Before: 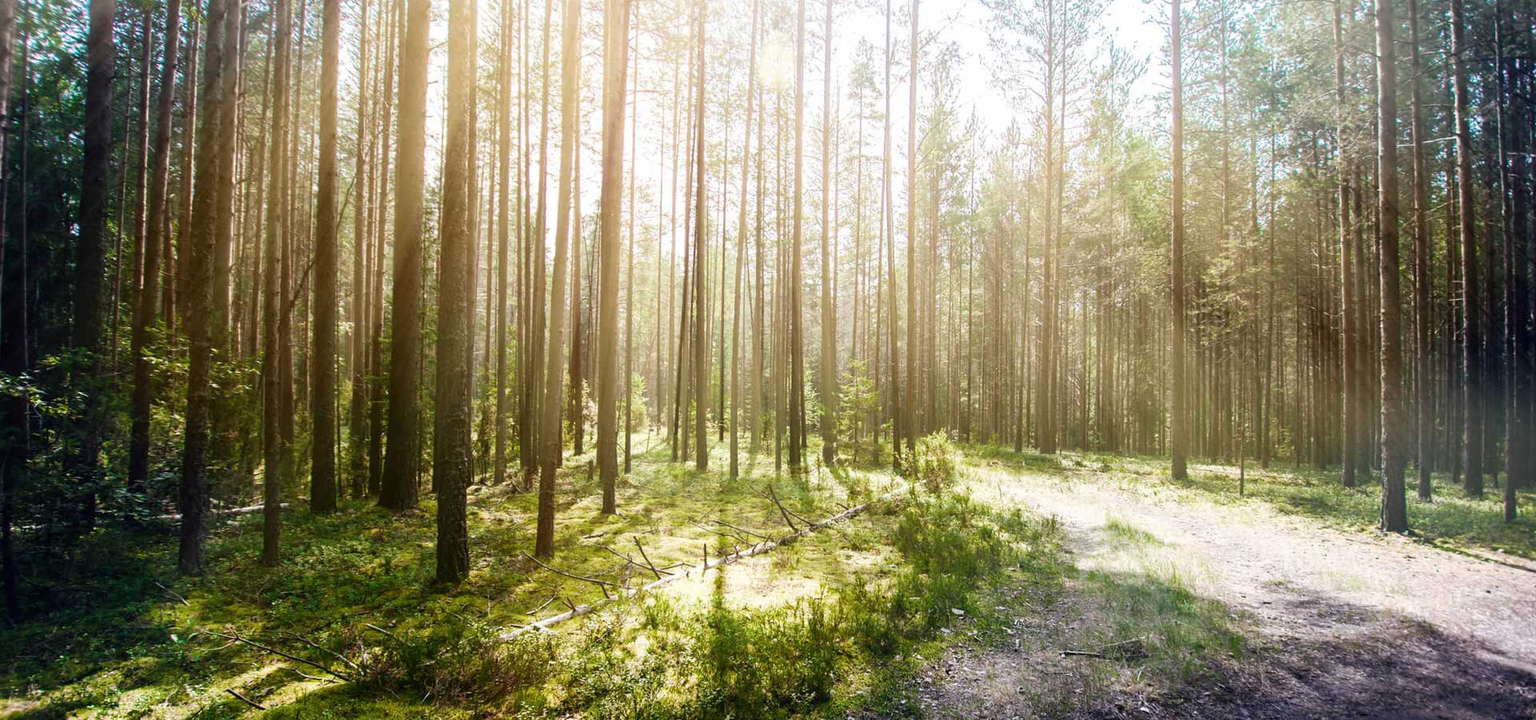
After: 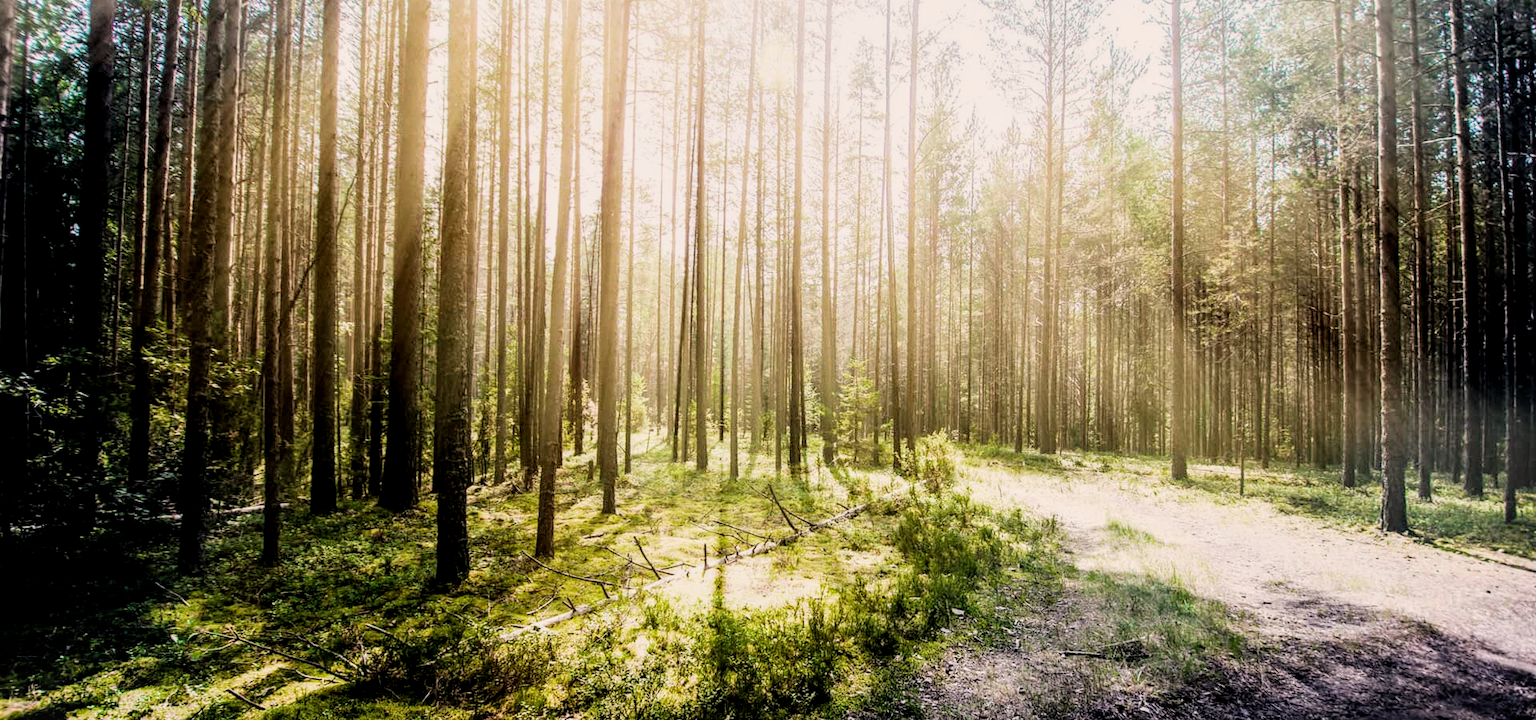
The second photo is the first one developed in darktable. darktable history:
local contrast: on, module defaults
color correction: highlights a* 3.53, highlights b* 5.12
exposure: black level correction 0.002, exposure 0.148 EV, compensate exposure bias true, compensate highlight preservation false
filmic rgb: black relative exposure -5.06 EV, white relative exposure 3.96 EV, hardness 2.89, contrast 1.298, highlights saturation mix -29.72%
